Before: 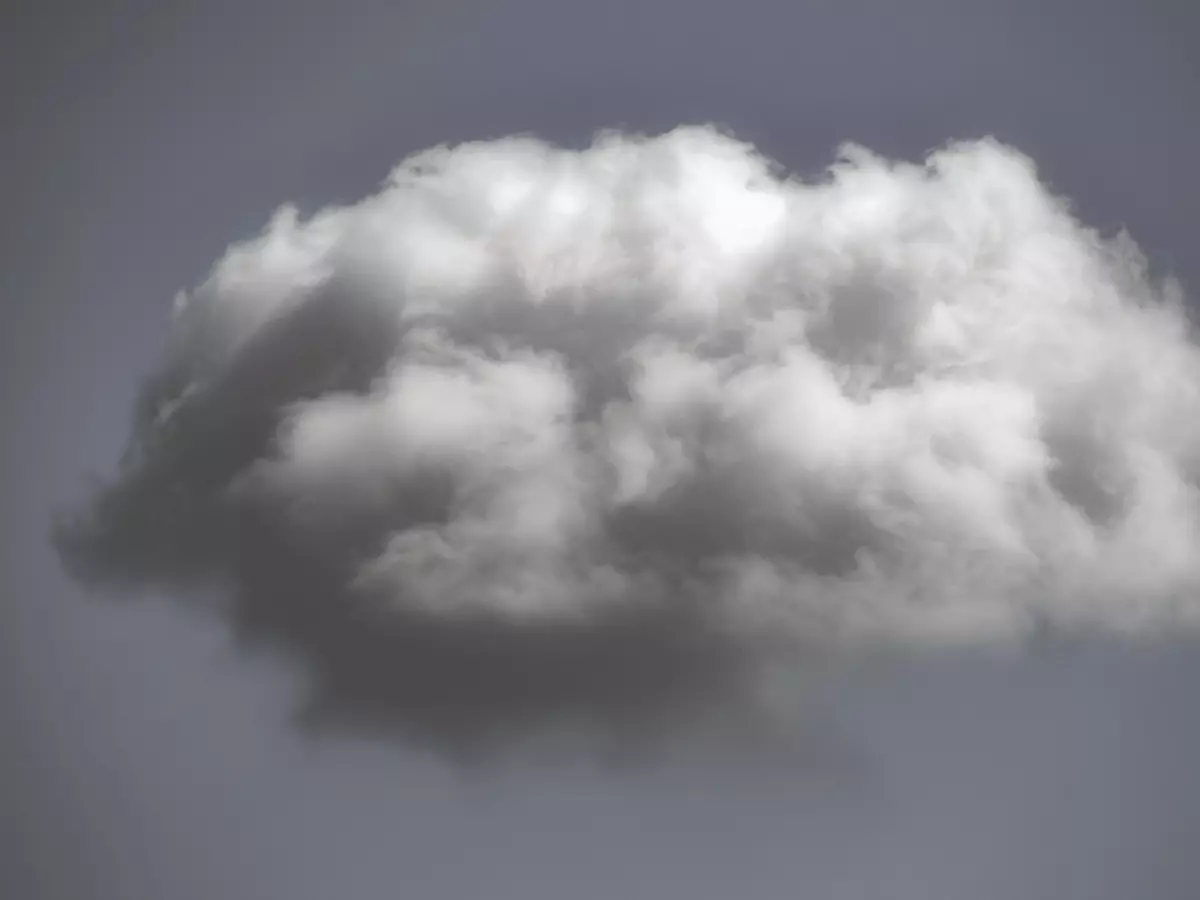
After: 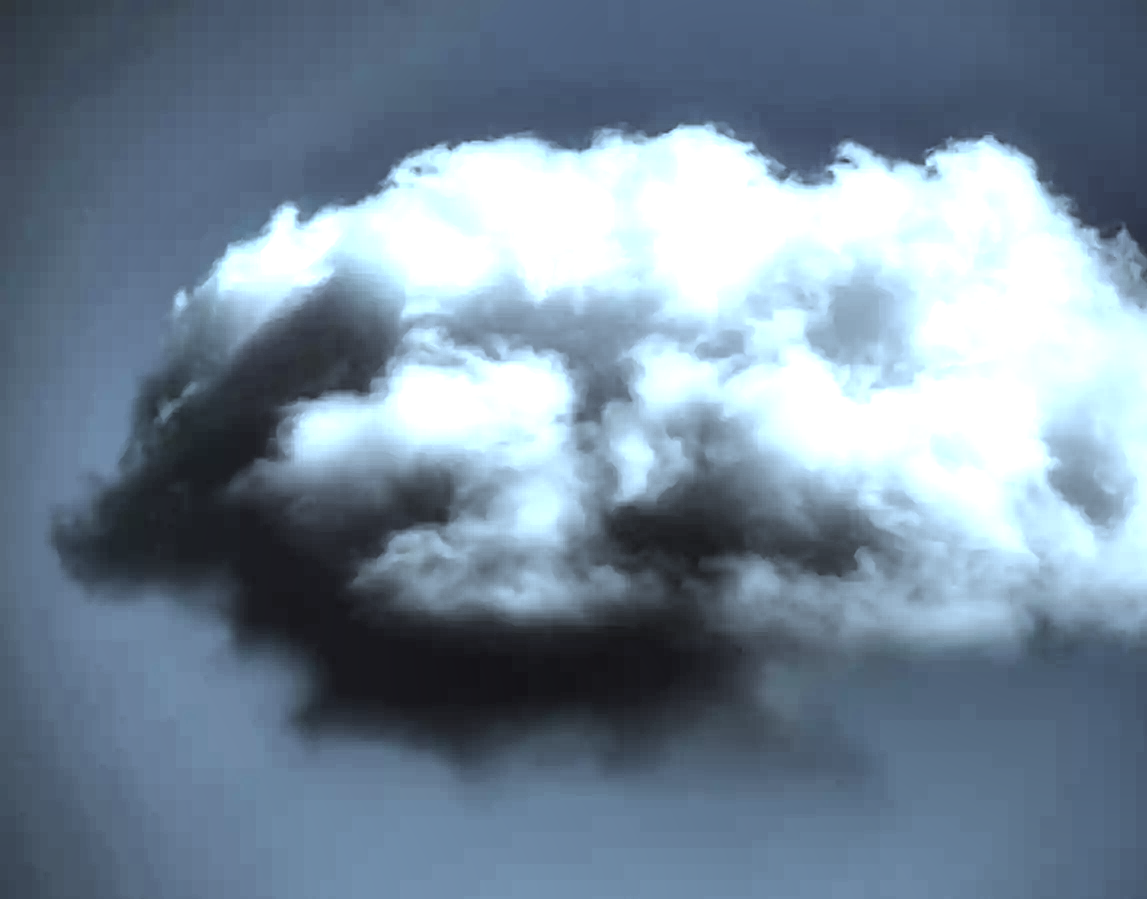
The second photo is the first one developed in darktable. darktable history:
crop: right 4.353%, bottom 0.039%
shadows and highlights: shadows -40.93, highlights 64.04, shadows color adjustment 97.67%, soften with gaussian
color correction: highlights a* -9.82, highlights b* -21.27
local contrast: highlights 116%, shadows 46%, detail 293%
sharpen: radius 1.56, amount 0.37, threshold 1.568
